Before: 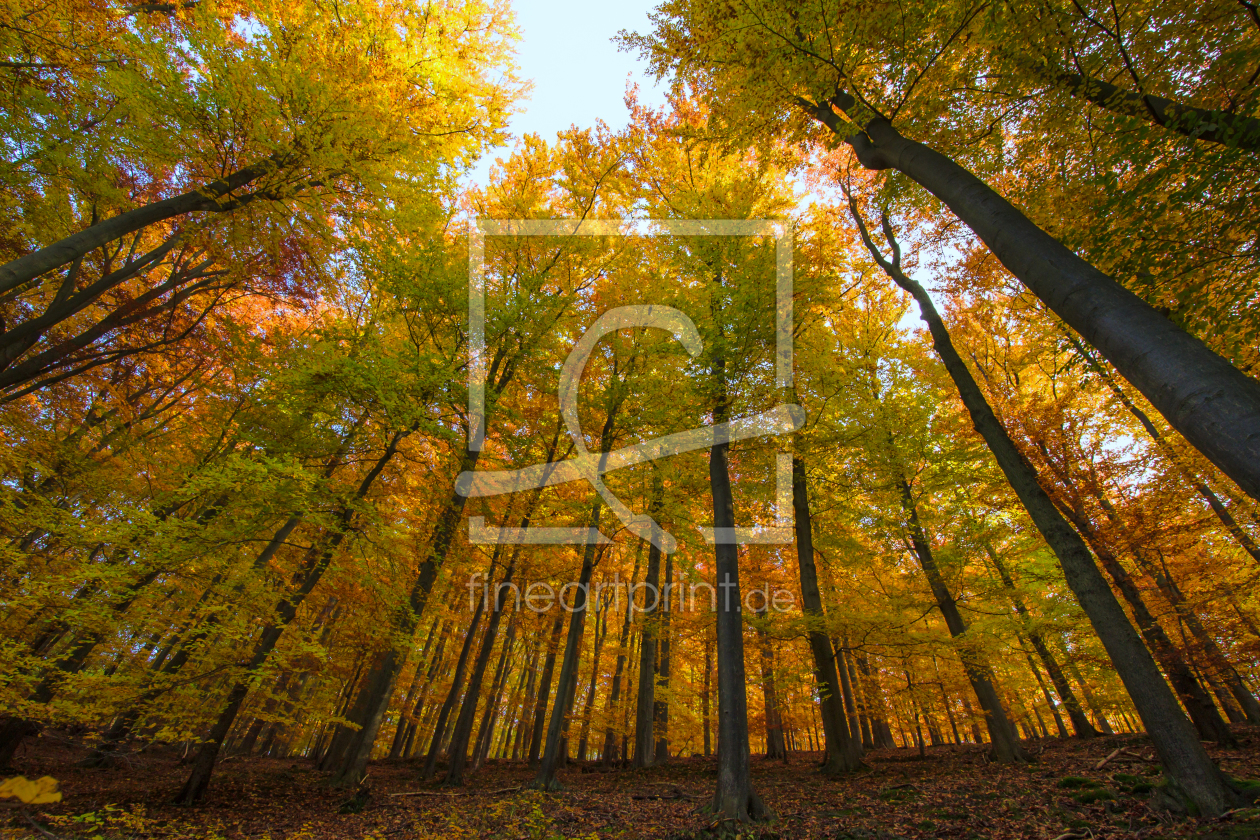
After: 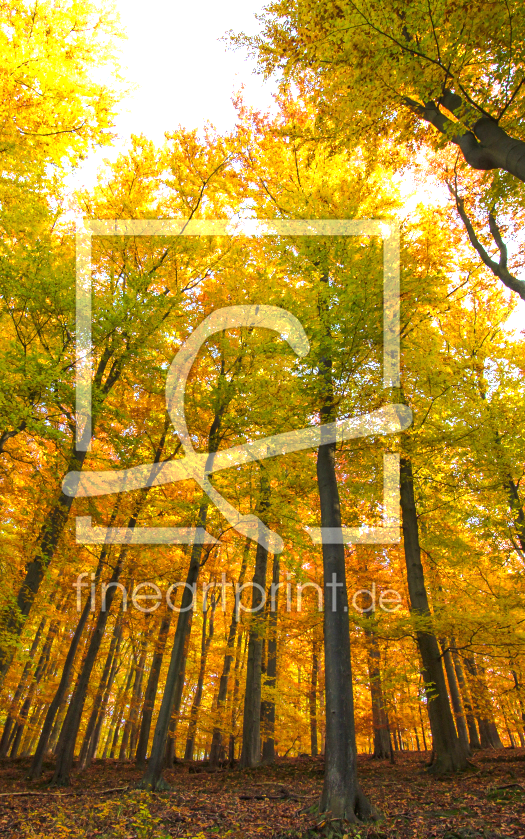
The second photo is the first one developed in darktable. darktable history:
exposure: exposure 0.935 EV, compensate highlight preservation false
crop: left 31.229%, right 27.105%
